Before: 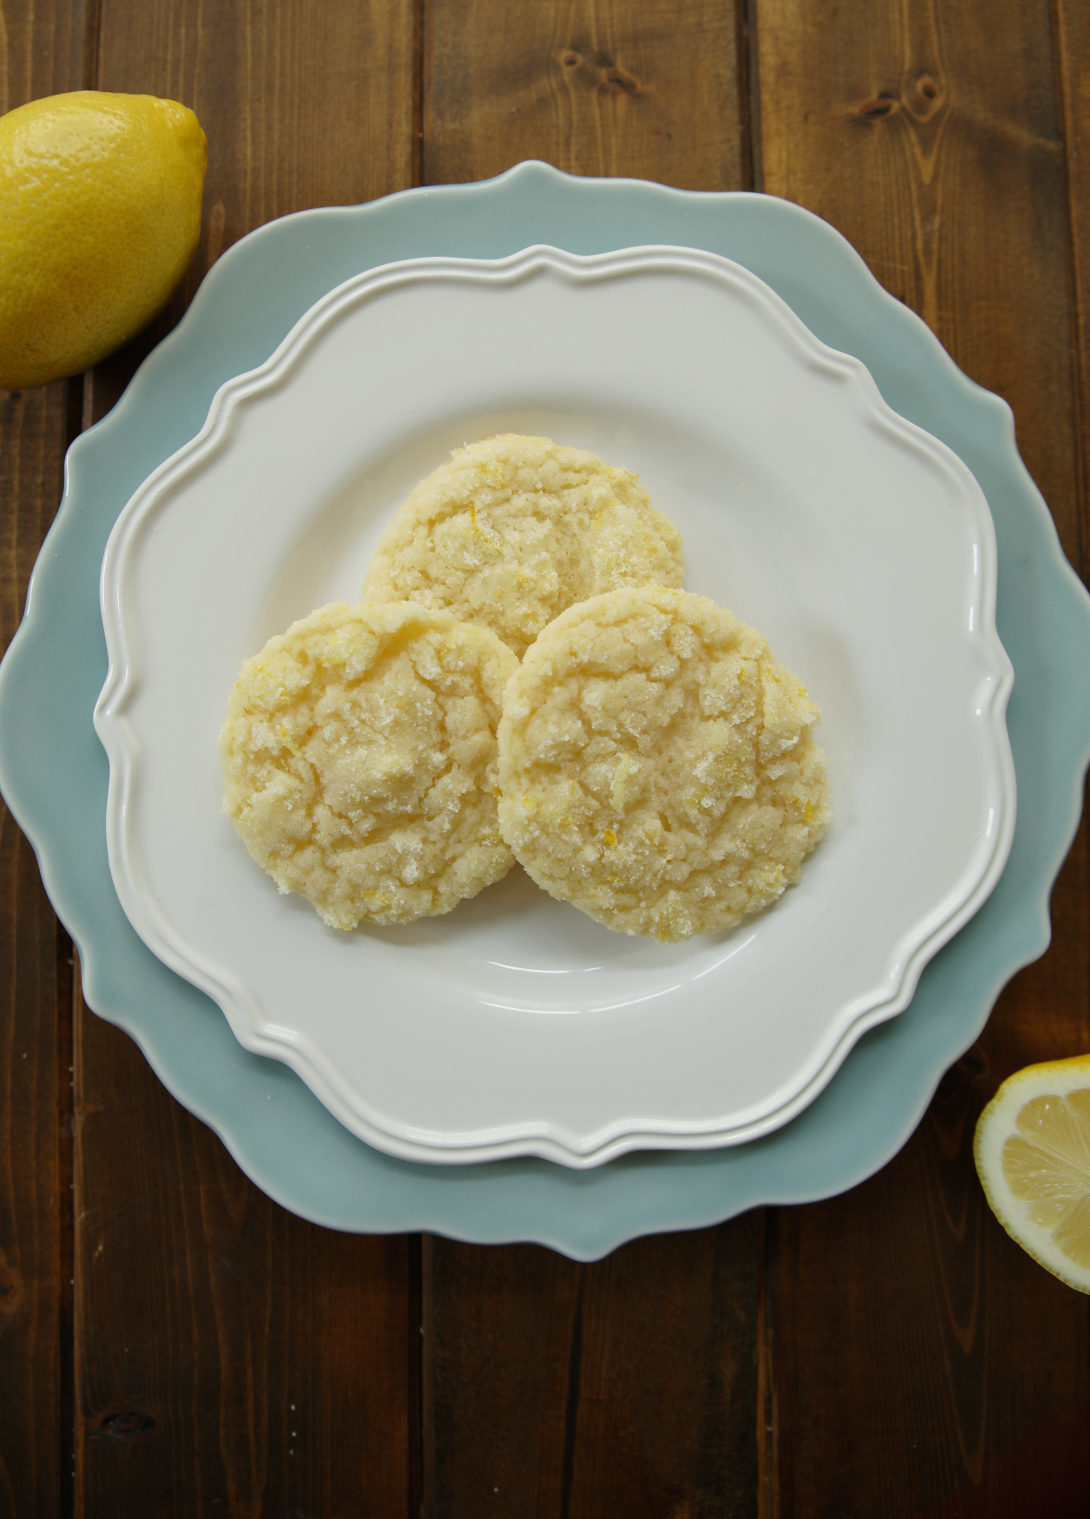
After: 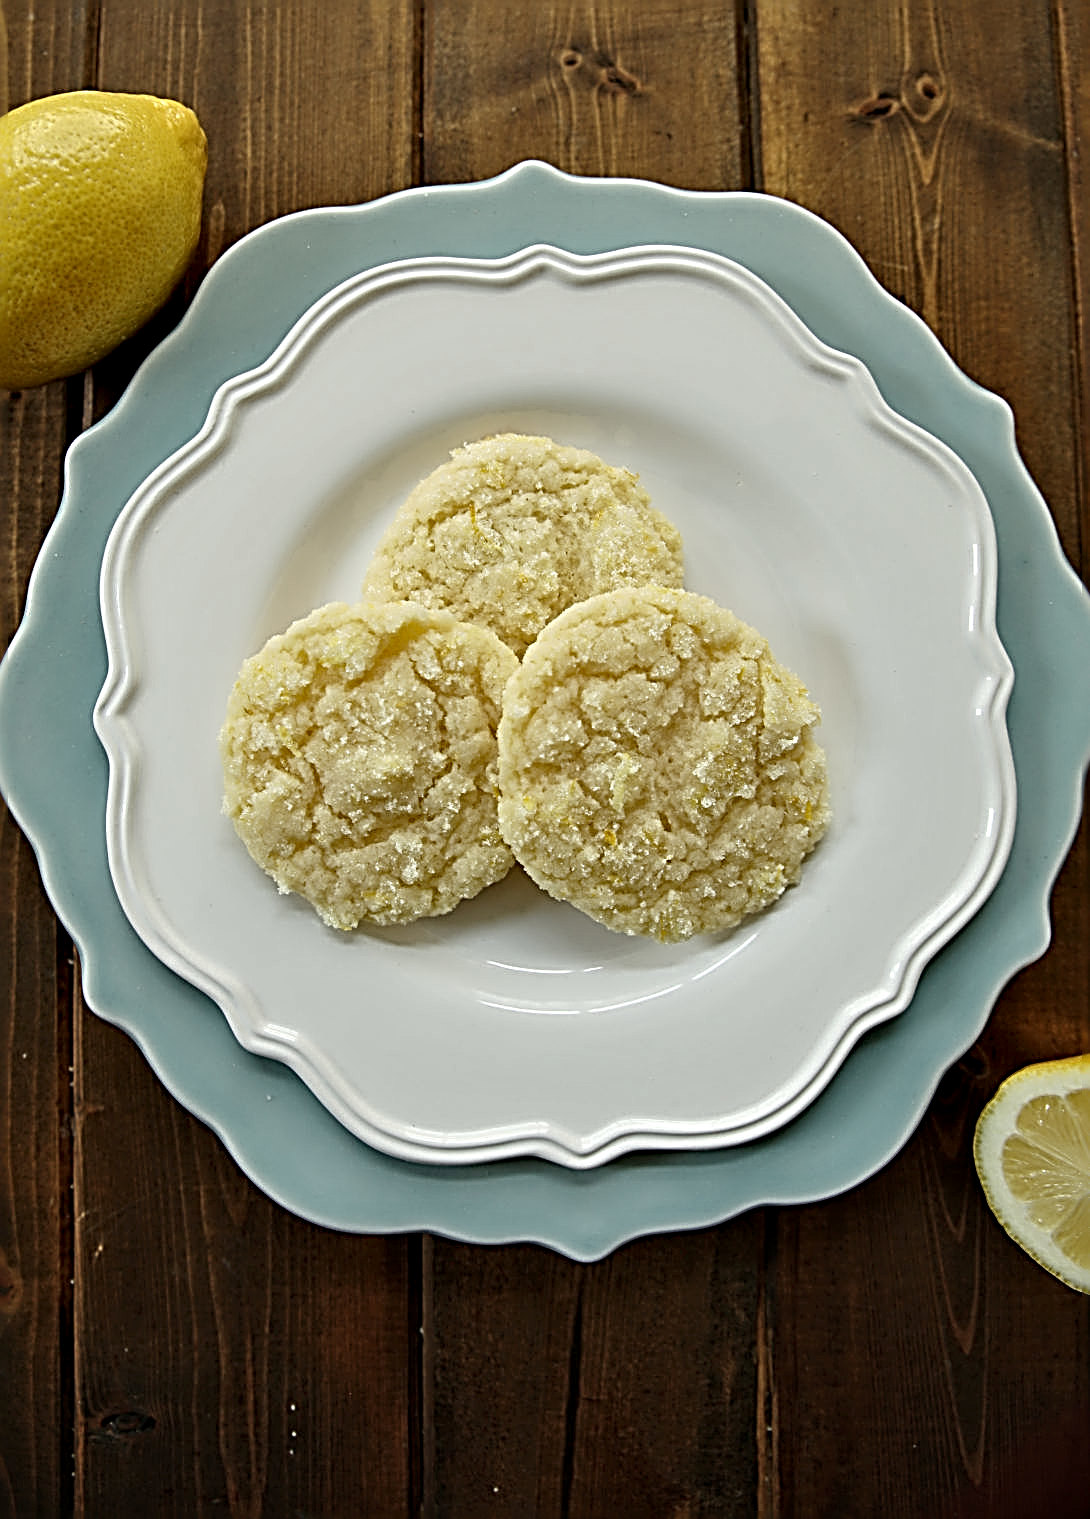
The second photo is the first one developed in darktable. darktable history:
contrast equalizer: y [[0.545, 0.572, 0.59, 0.59, 0.571, 0.545], [0.5 ×6], [0.5 ×6], [0 ×6], [0 ×6]]
sharpen: radius 3.186, amount 1.745
